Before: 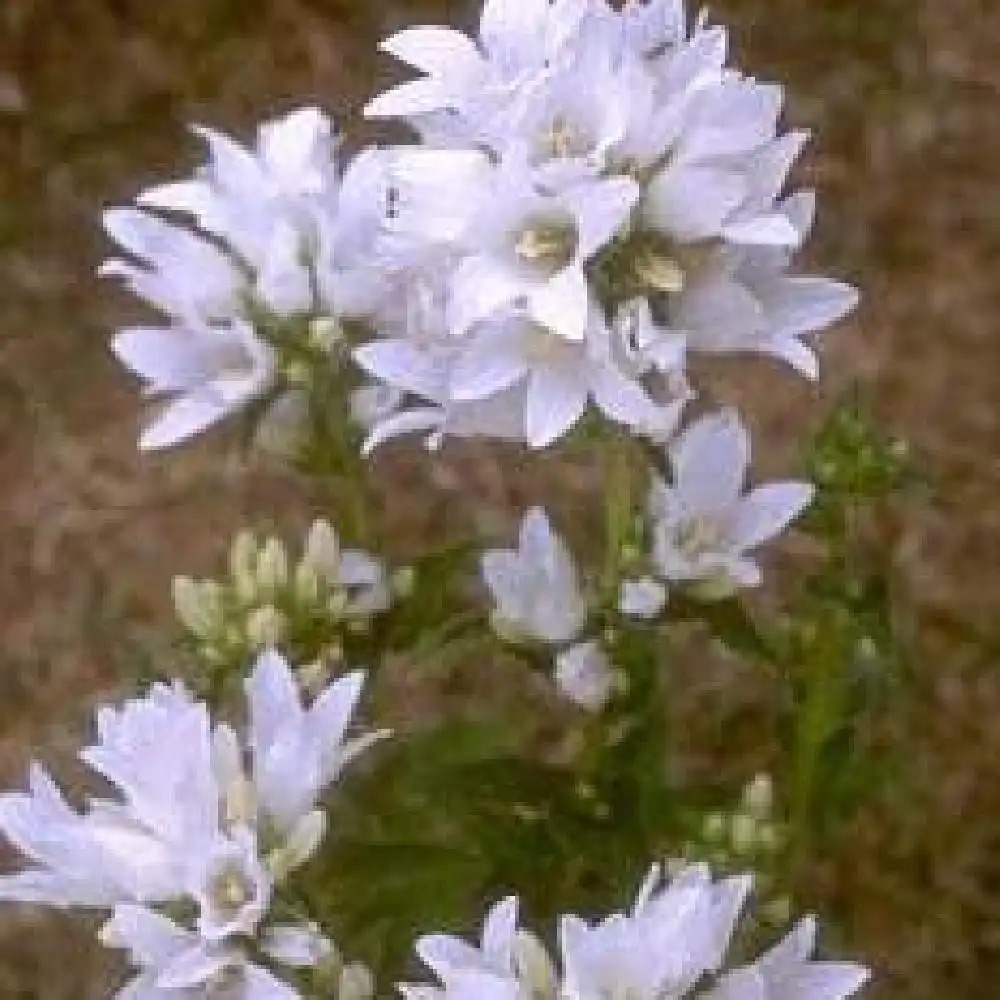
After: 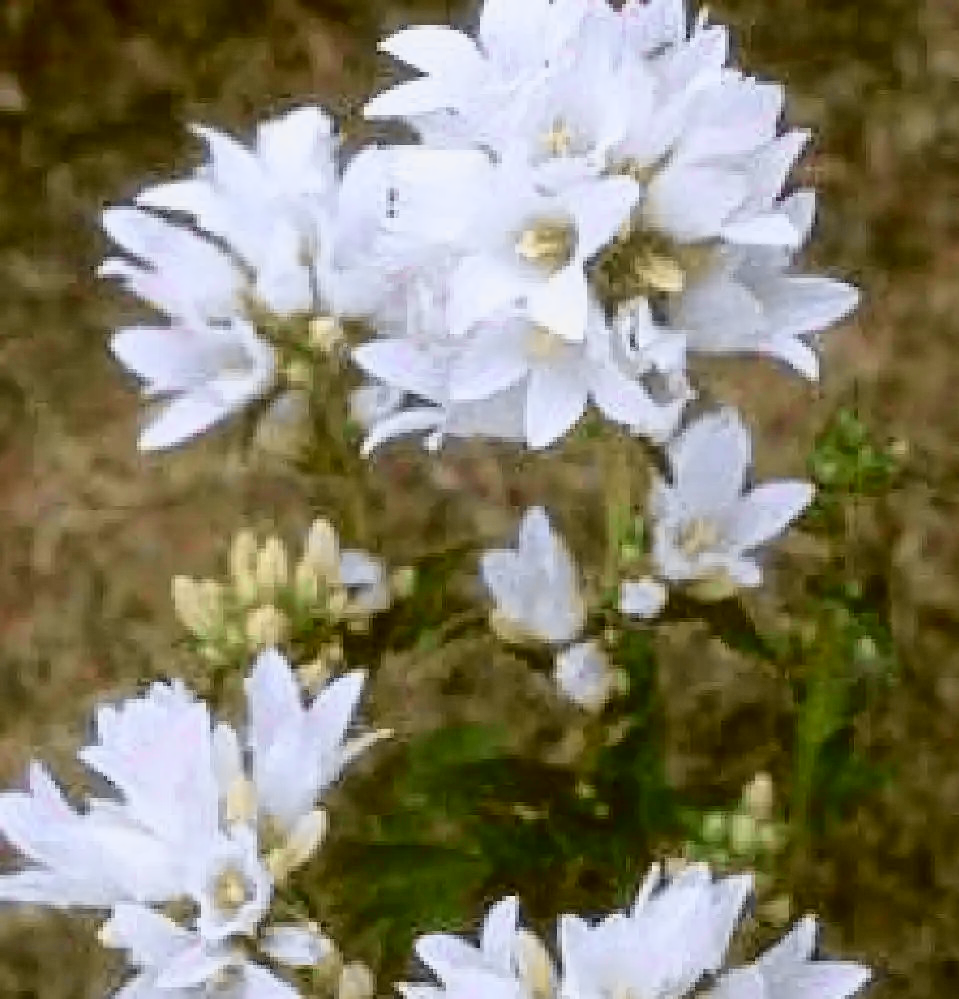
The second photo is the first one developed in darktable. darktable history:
tone curve: curves: ch0 [(0, 0.011) (0.053, 0.026) (0.174, 0.115) (0.398, 0.444) (0.673, 0.775) (0.829, 0.906) (0.991, 0.981)]; ch1 [(0, 0) (0.276, 0.206) (0.409, 0.383) (0.473, 0.458) (0.492, 0.499) (0.521, 0.502) (0.546, 0.543) (0.585, 0.617) (0.659, 0.686) (0.78, 0.8) (1, 1)]; ch2 [(0, 0) (0.438, 0.449) (0.473, 0.469) (0.503, 0.5) (0.523, 0.538) (0.562, 0.598) (0.612, 0.635) (0.695, 0.713) (1, 1)], color space Lab, independent channels, preserve colors none
filmic rgb: black relative exposure -9.37 EV, white relative exposure 3.01 EV, hardness 6.15
crop: right 4.057%, bottom 0.025%
